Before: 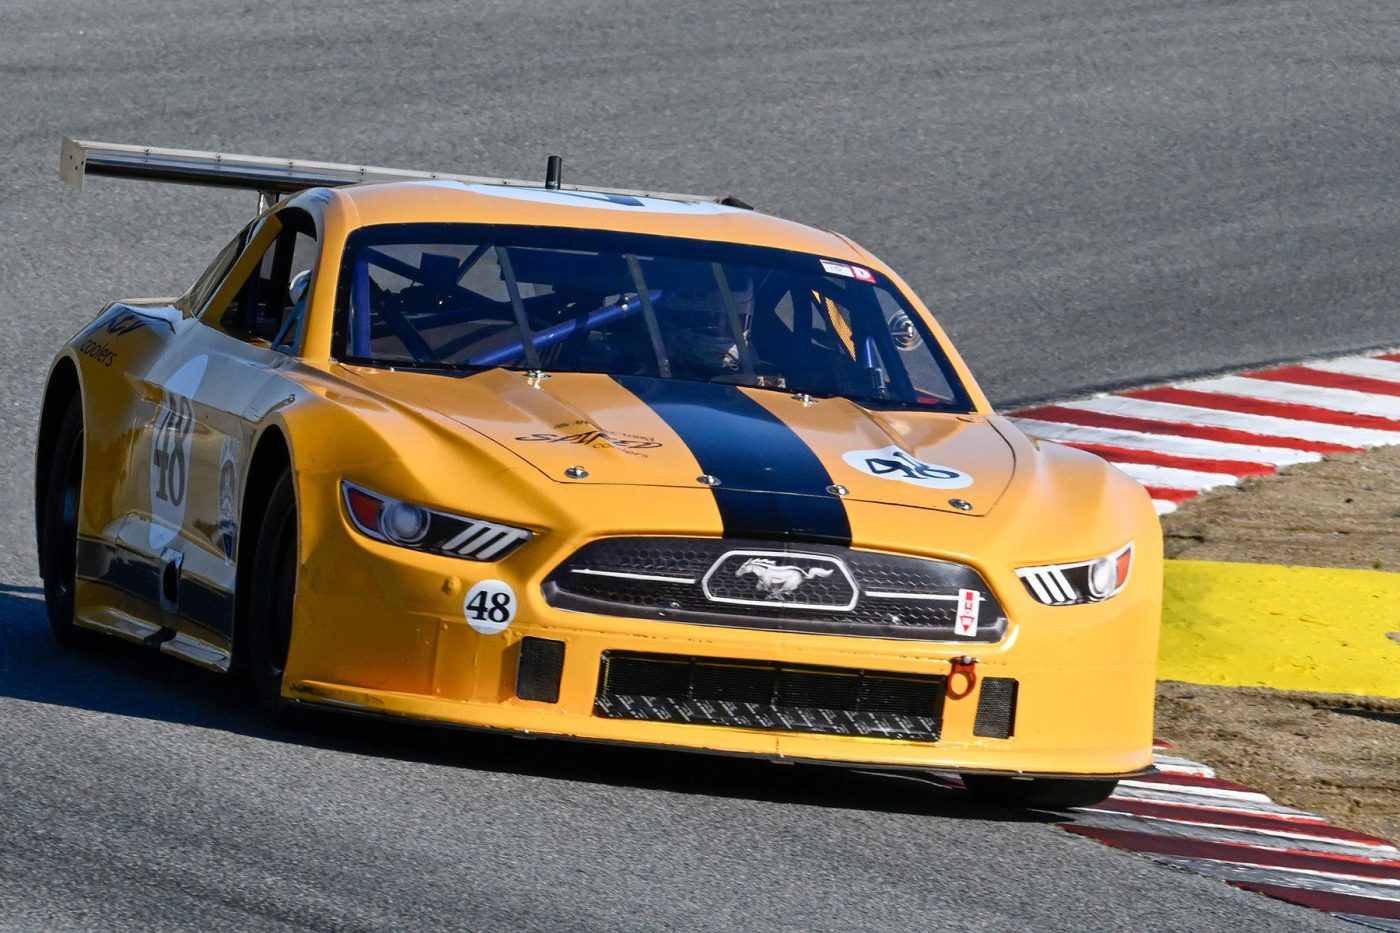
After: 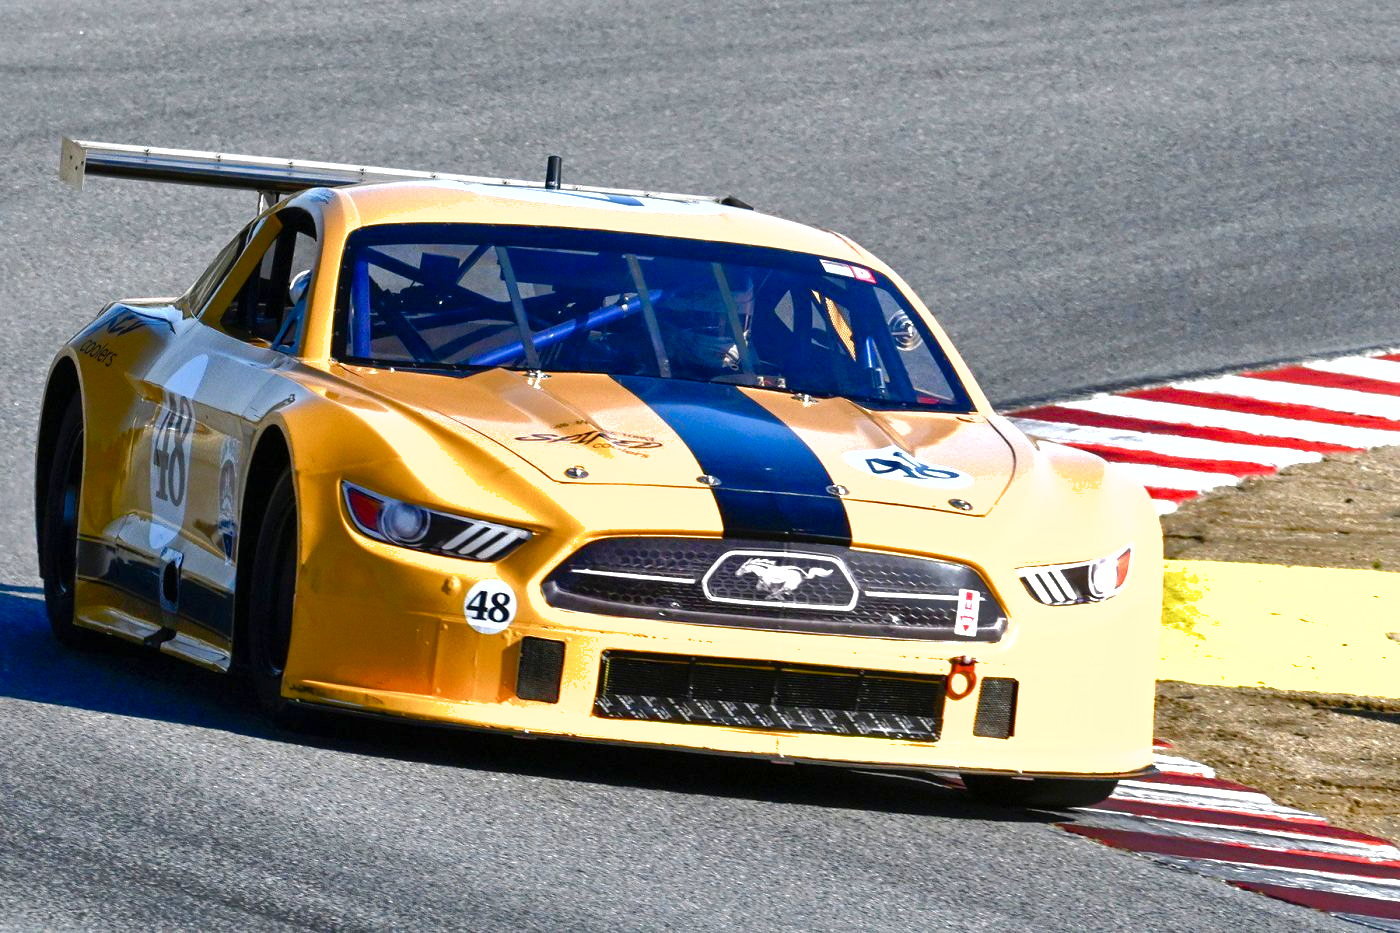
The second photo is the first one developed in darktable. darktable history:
tone equalizer: -8 EV -0.75 EV, -7 EV -0.7 EV, -6 EV -0.6 EV, -5 EV -0.4 EV, -3 EV 0.4 EV, -2 EV 0.6 EV, -1 EV 0.7 EV, +0 EV 0.75 EV, edges refinement/feathering 500, mask exposure compensation -1.57 EV, preserve details no
shadows and highlights: on, module defaults
color balance rgb: perceptual saturation grading › global saturation 20%, perceptual saturation grading › highlights -50%, perceptual saturation grading › shadows 30%, perceptual brilliance grading › global brilliance 10%, perceptual brilliance grading › shadows 15%
